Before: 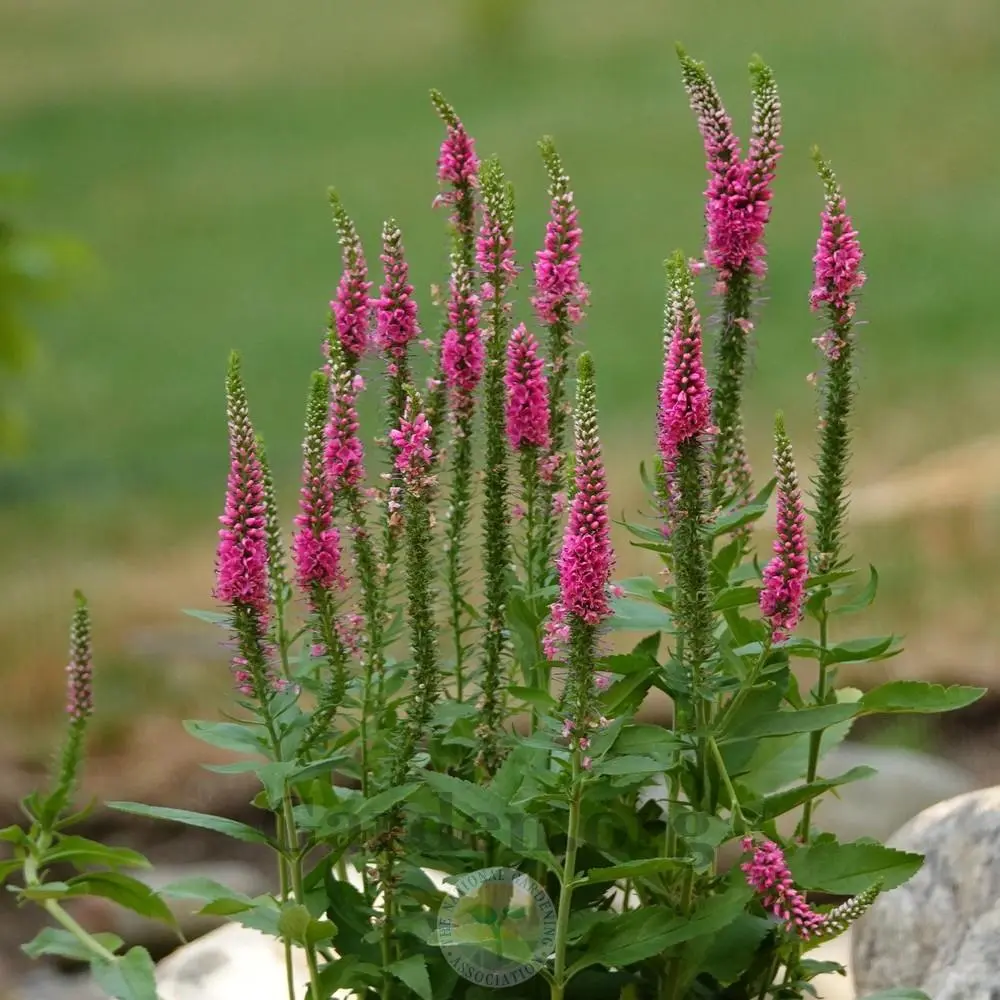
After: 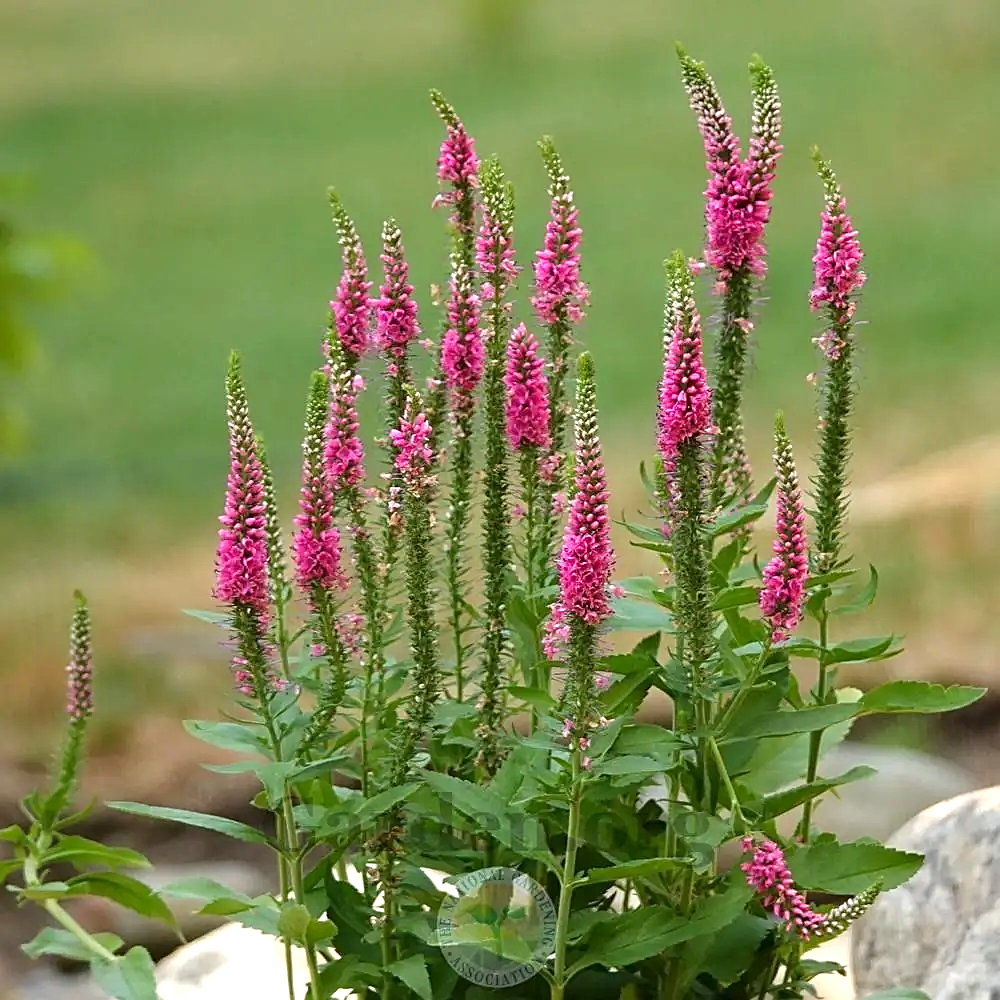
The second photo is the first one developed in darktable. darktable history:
exposure: black level correction 0.001, exposure 0.498 EV, compensate highlight preservation false
sharpen: on, module defaults
